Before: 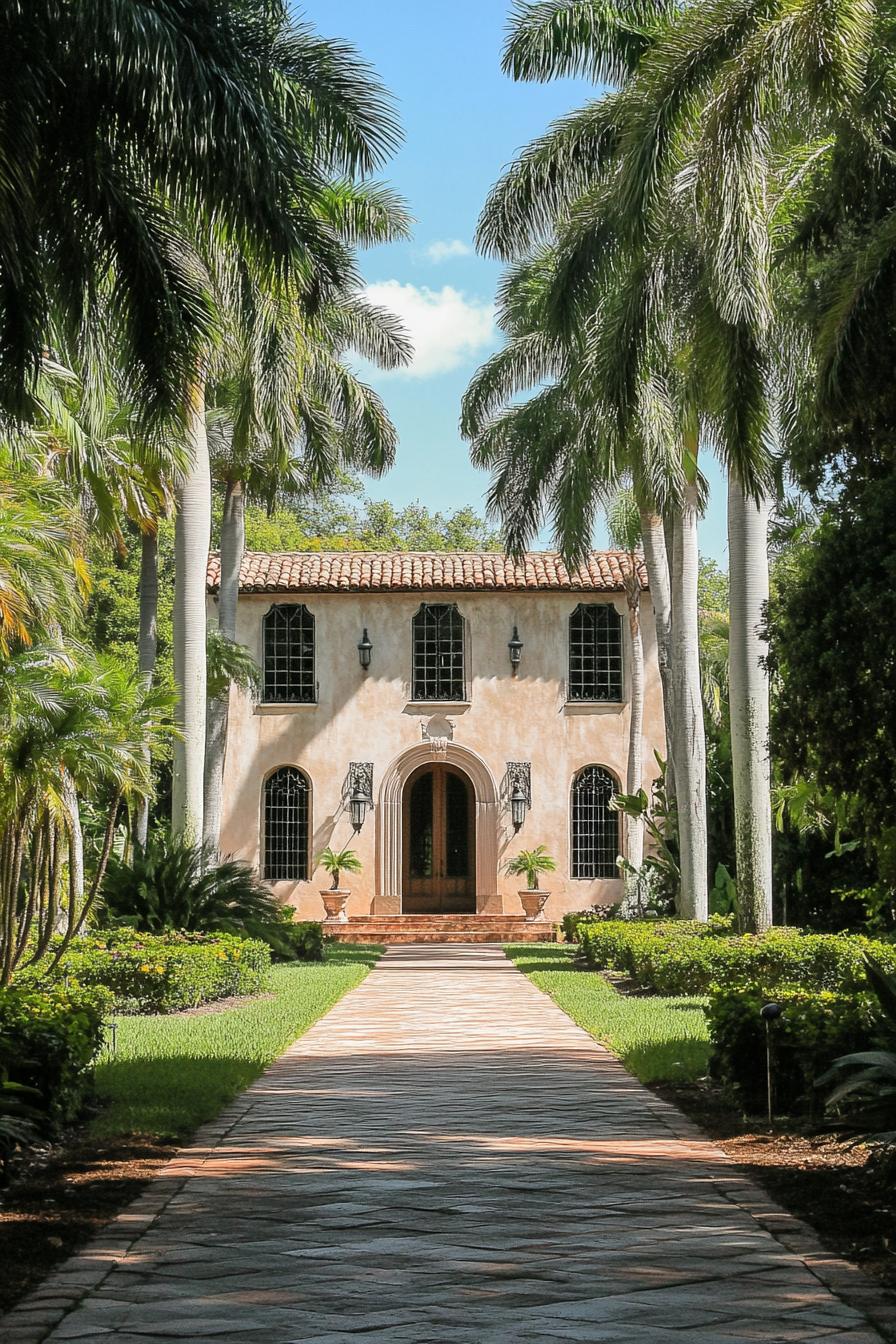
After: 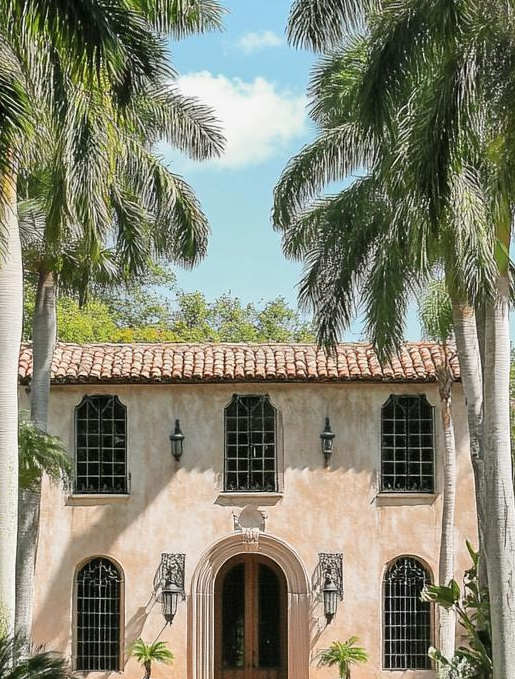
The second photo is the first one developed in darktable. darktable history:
crop: left 21.051%, top 15.603%, right 21.445%, bottom 33.805%
